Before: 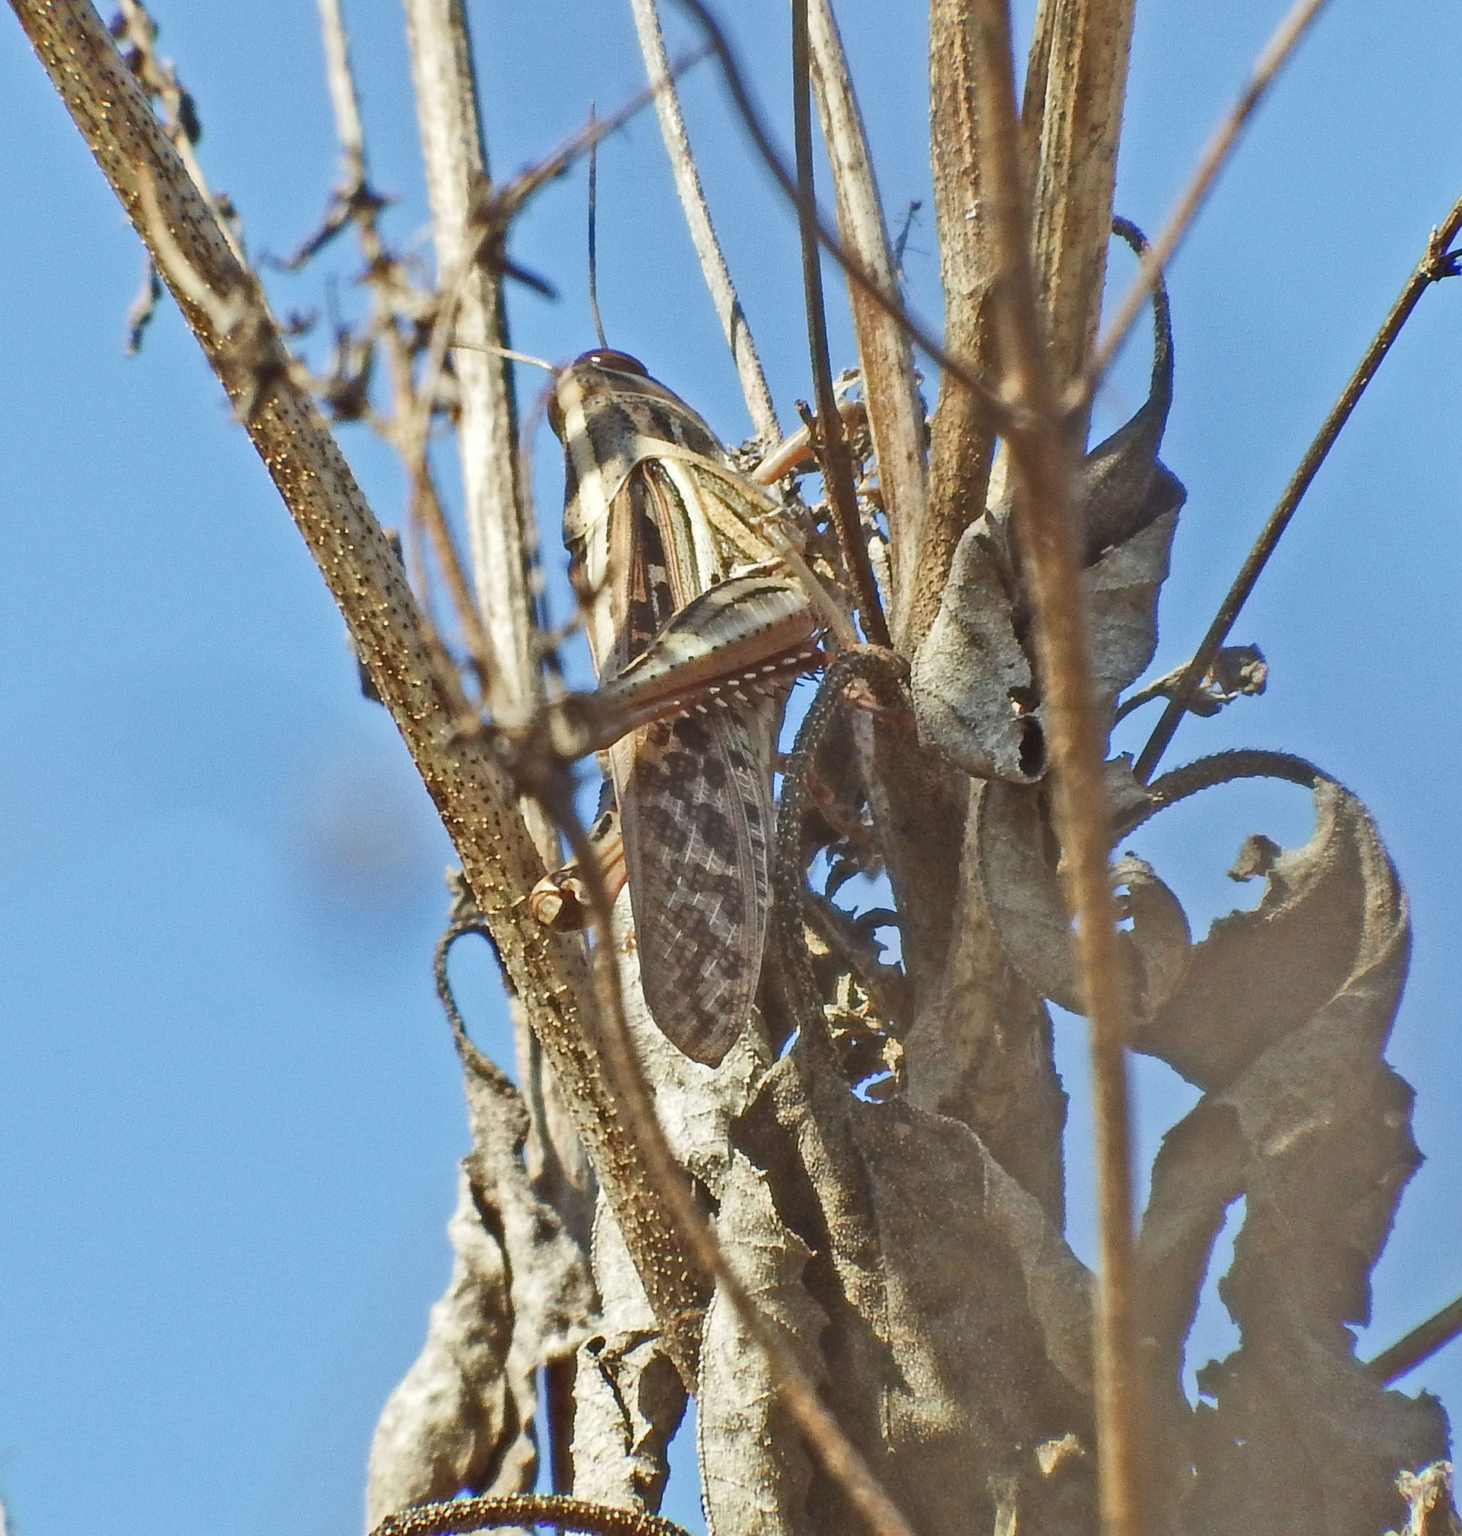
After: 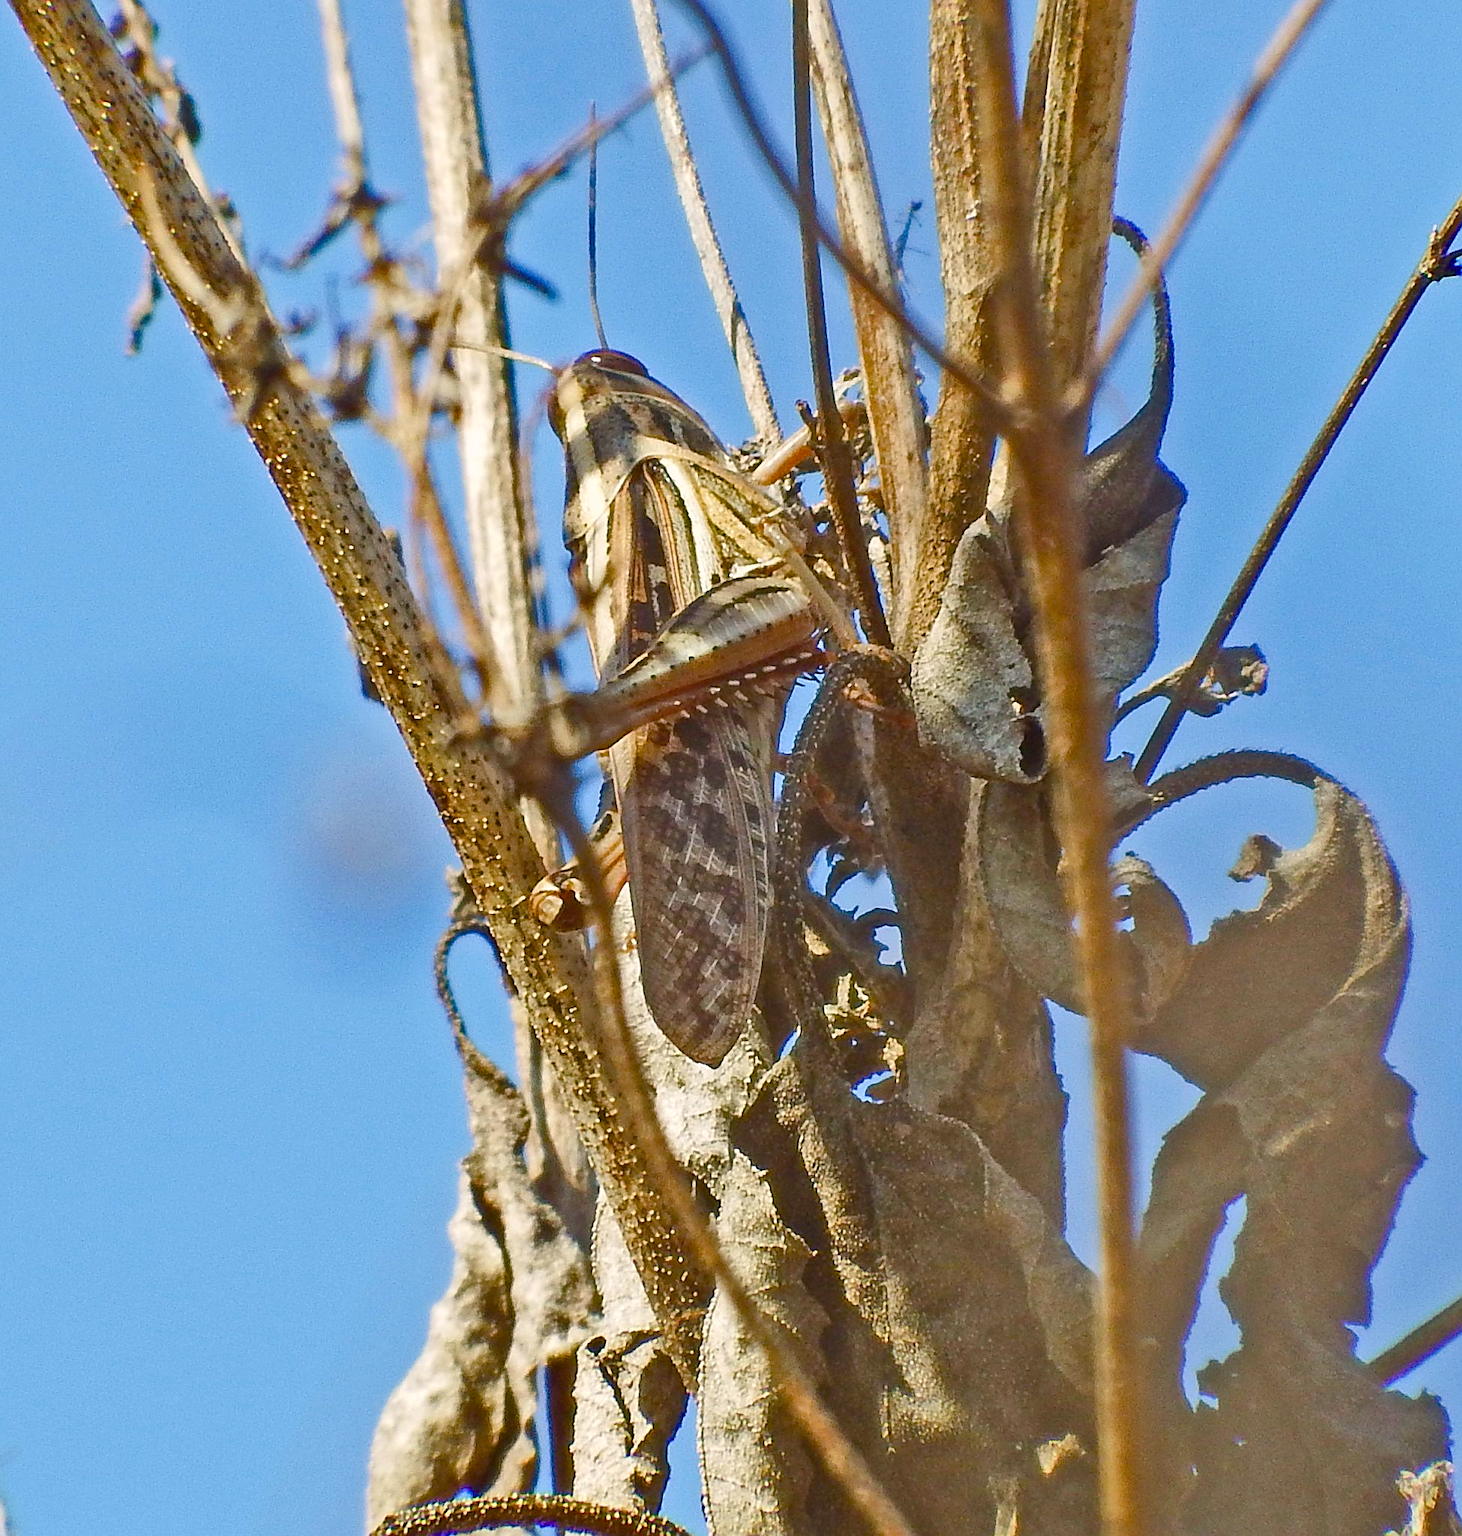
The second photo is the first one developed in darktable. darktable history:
color balance rgb: highlights gain › chroma 0.887%, highlights gain › hue 23.83°, perceptual saturation grading › global saturation 20%, perceptual saturation grading › highlights -13.946%, perceptual saturation grading › shadows 49.424%, global vibrance 24.113%
sharpen: on, module defaults
